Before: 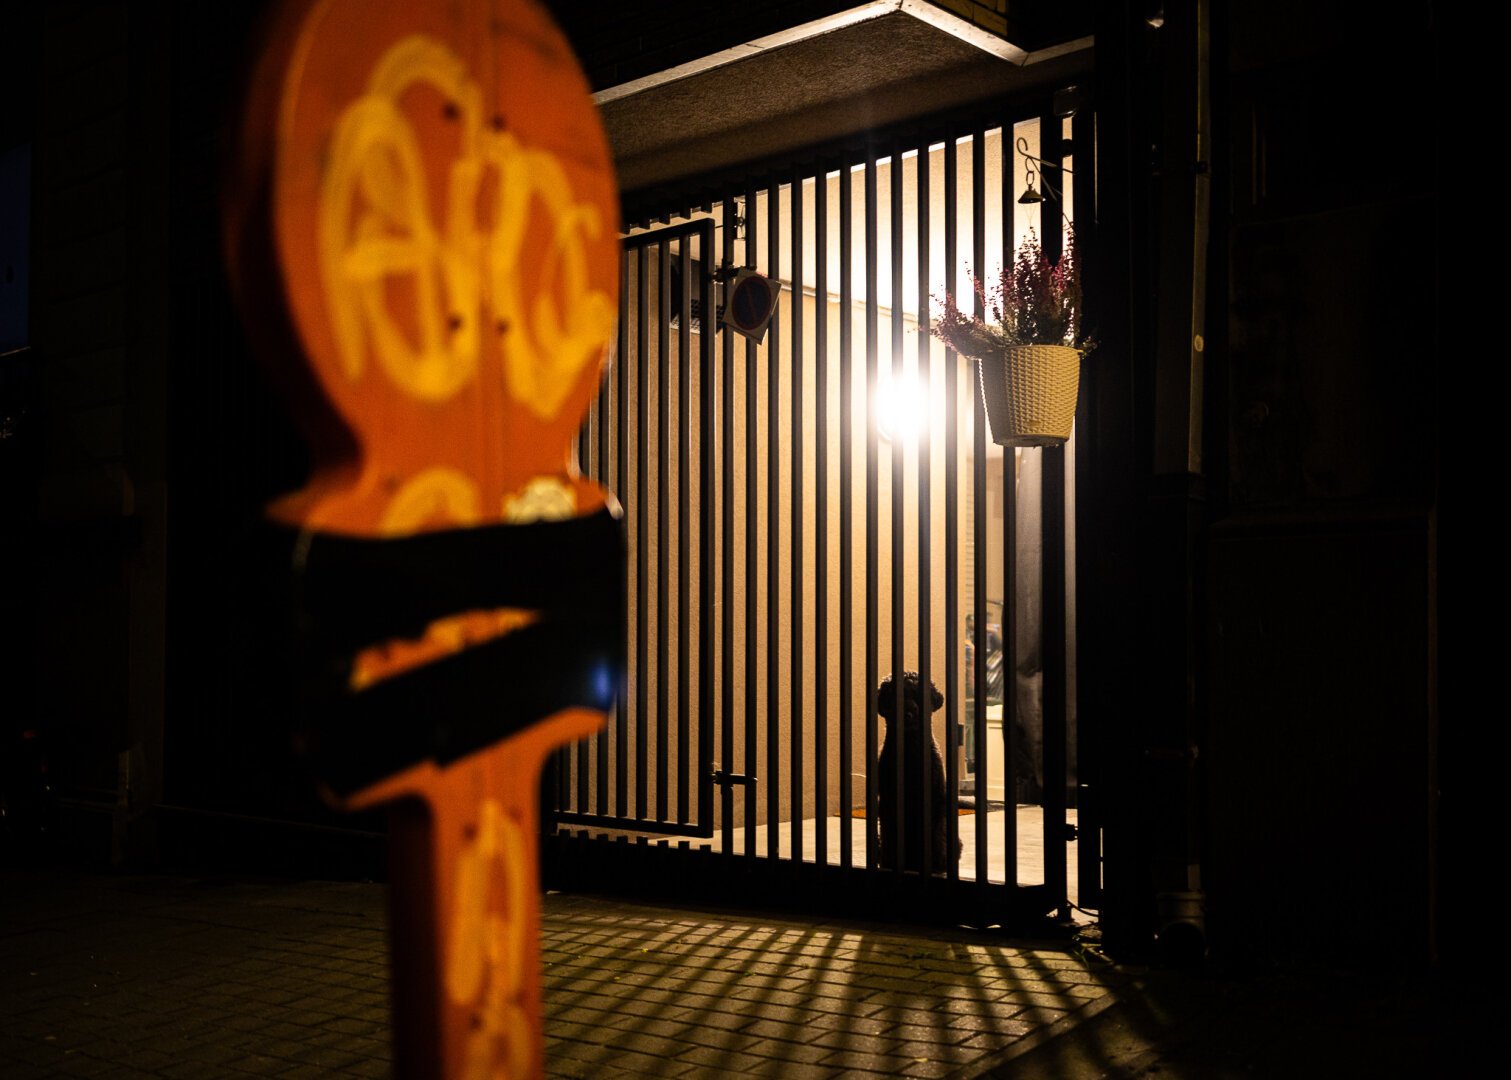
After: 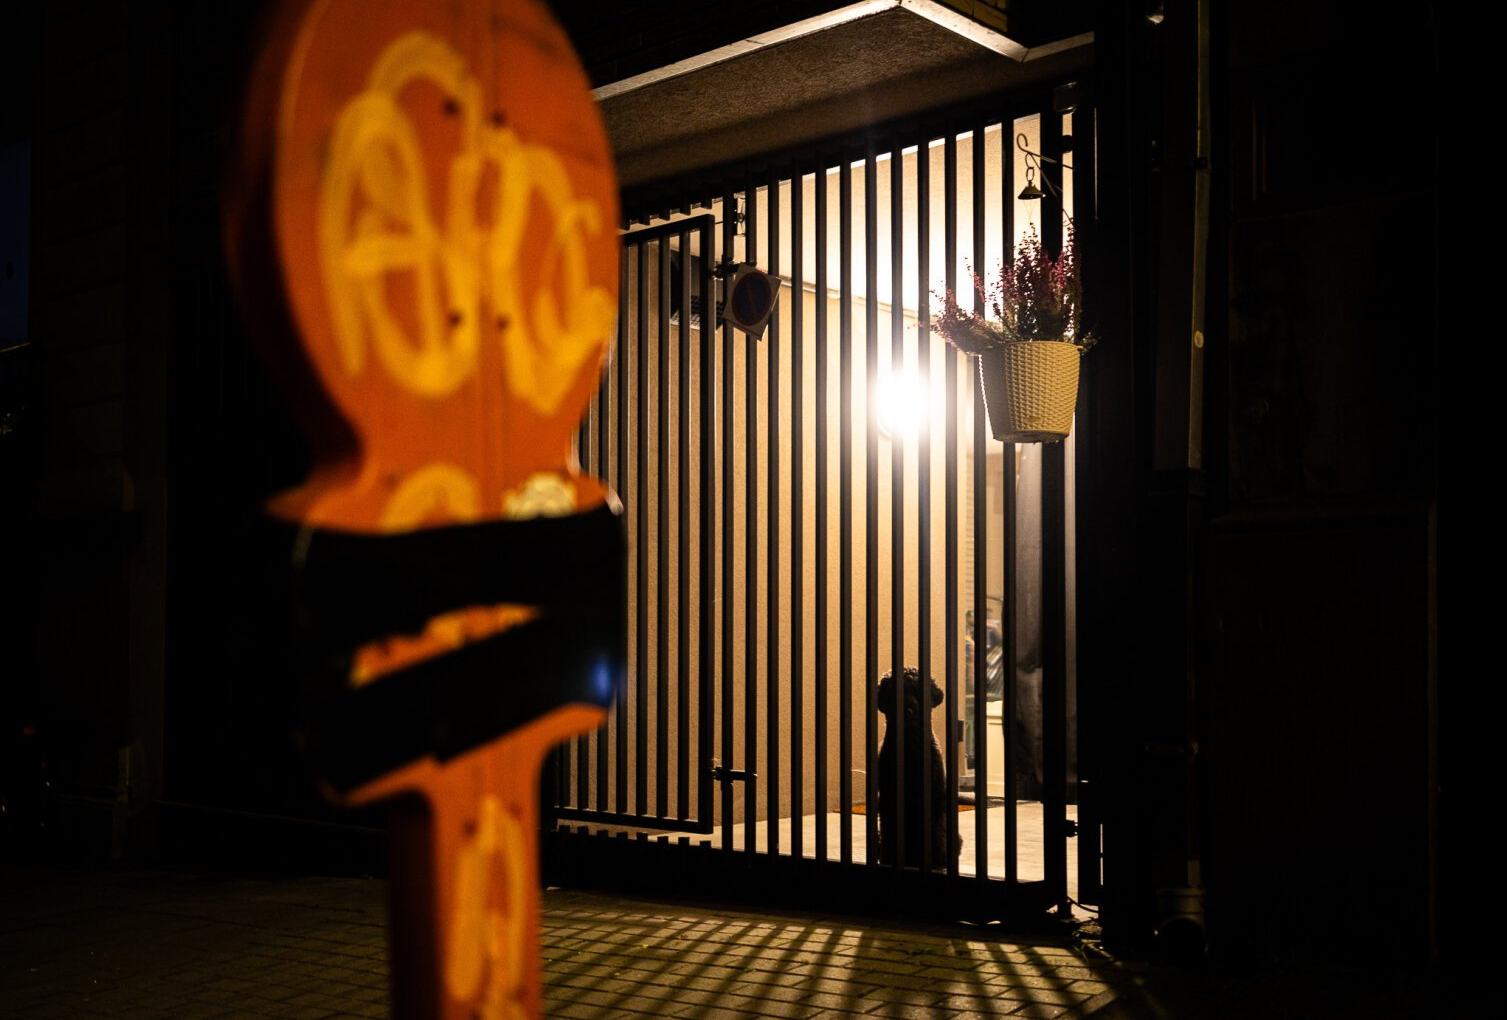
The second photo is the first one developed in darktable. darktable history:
tone equalizer: on, module defaults
crop: top 0.448%, right 0.264%, bottom 5.045%
